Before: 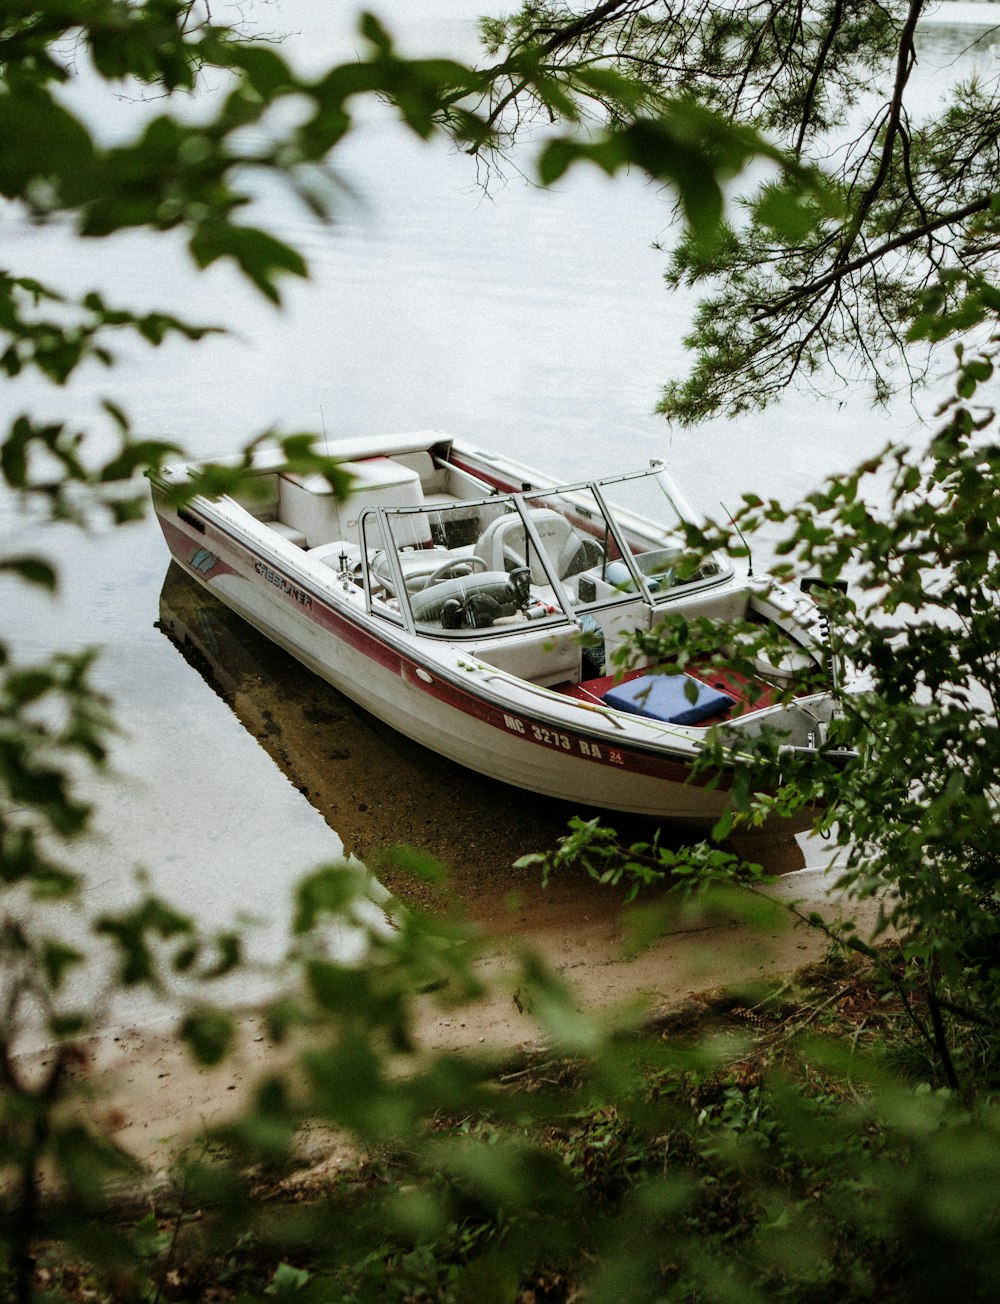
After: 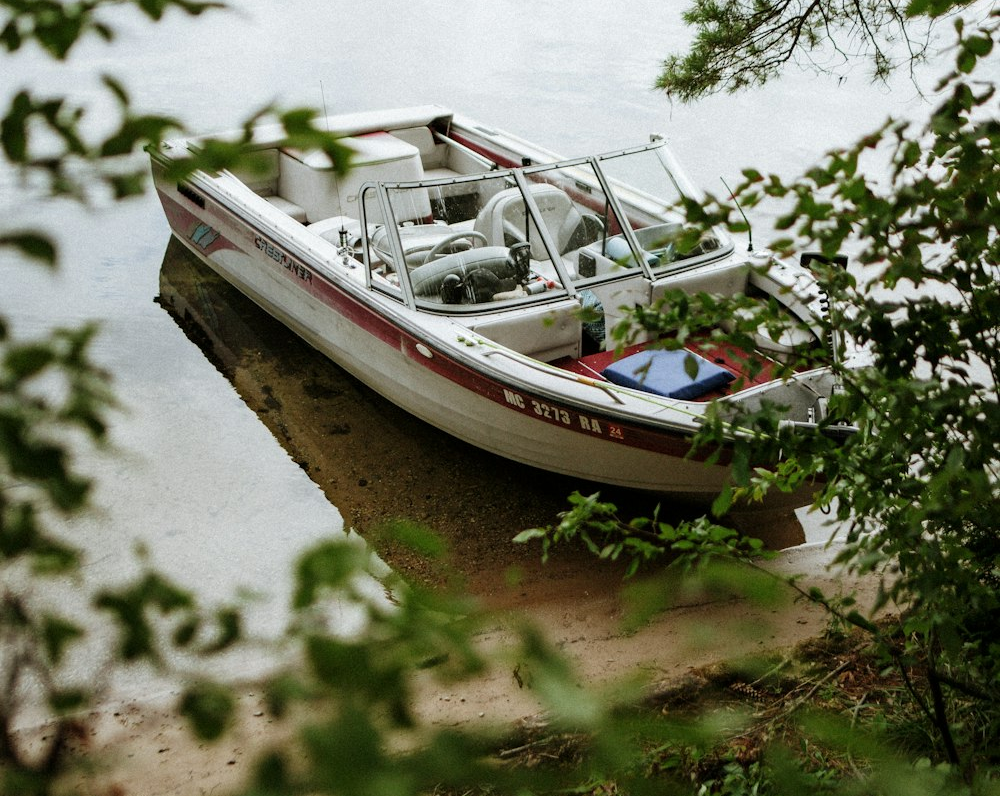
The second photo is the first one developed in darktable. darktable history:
crop and rotate: top 24.946%, bottom 14.008%
